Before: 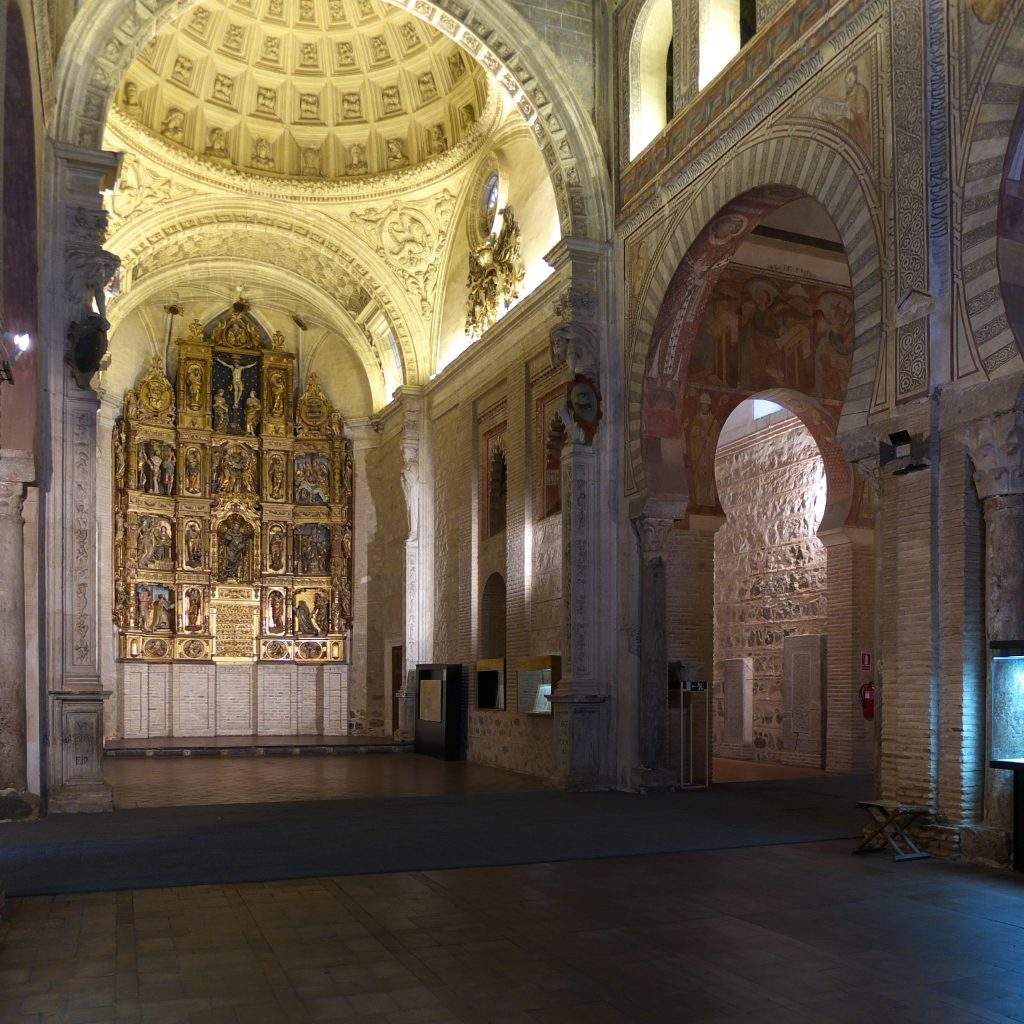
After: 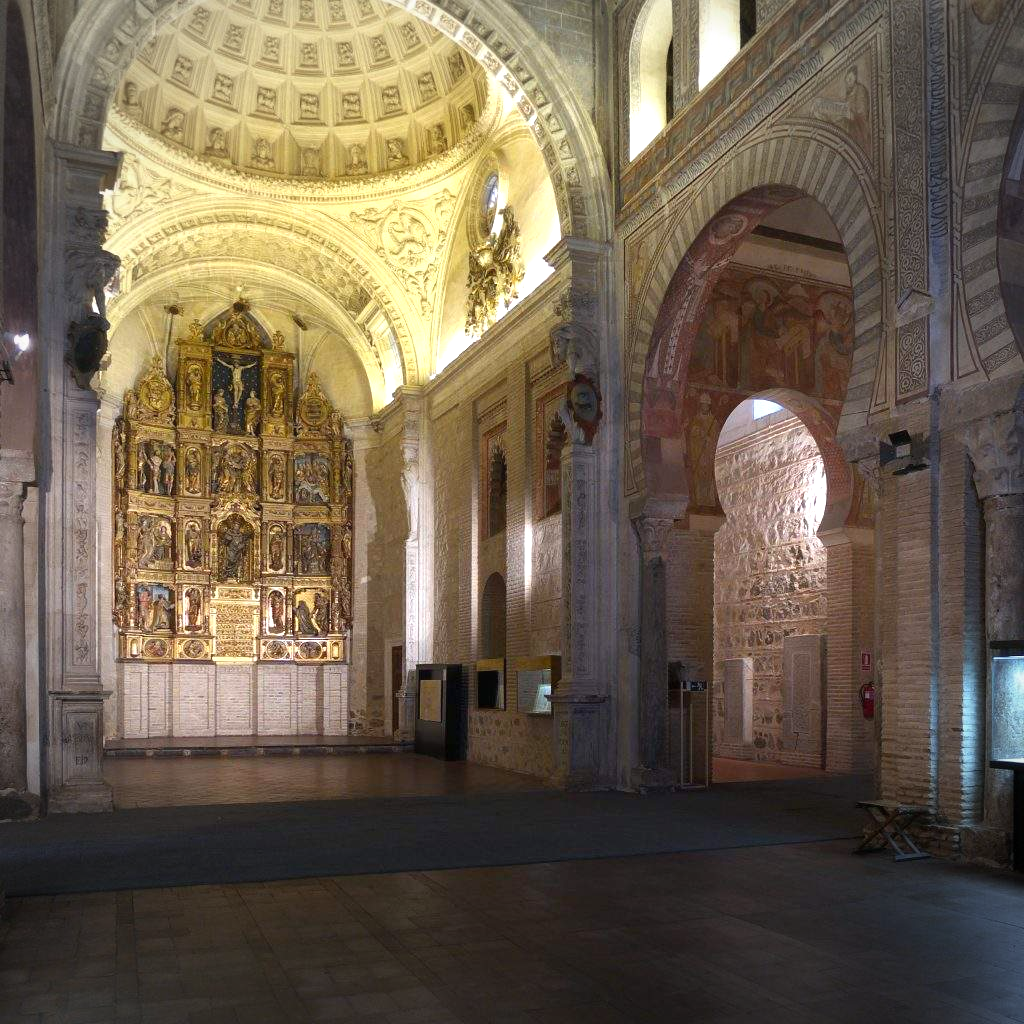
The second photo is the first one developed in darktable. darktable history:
vignetting: fall-off start 73.06%
exposure: black level correction 0.001, exposure 0.498 EV, compensate exposure bias true, compensate highlight preservation false
contrast equalizer: octaves 7, y [[0.51, 0.537, 0.559, 0.574, 0.599, 0.618], [0.5 ×6], [0.5 ×6], [0 ×6], [0 ×6]], mix -0.289
